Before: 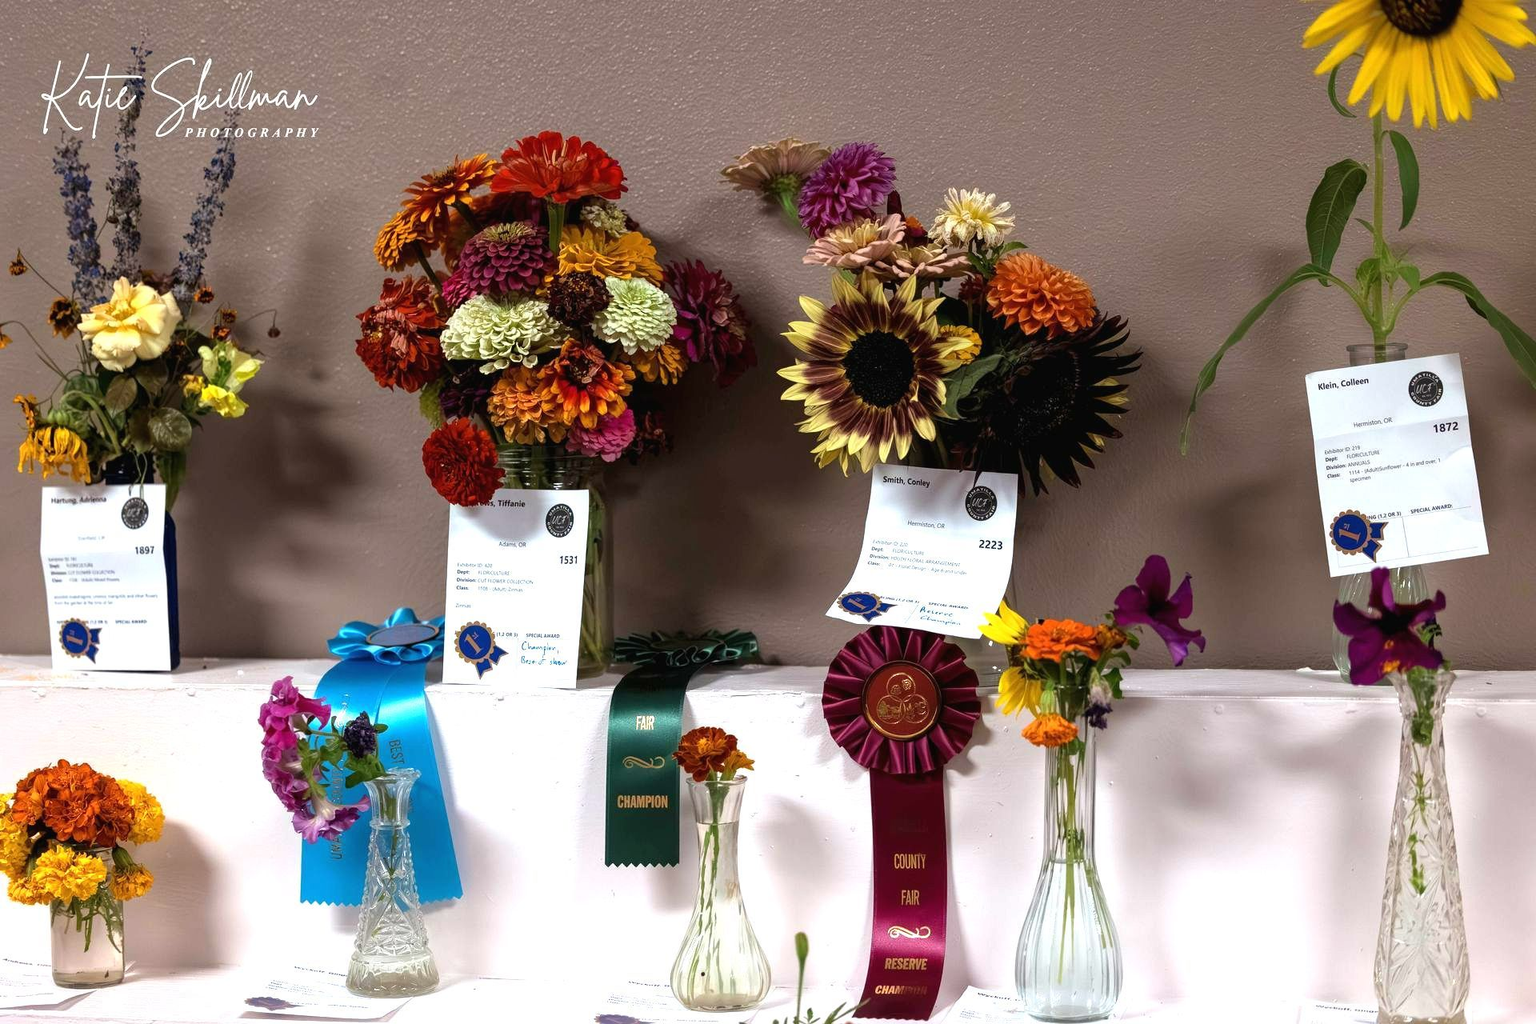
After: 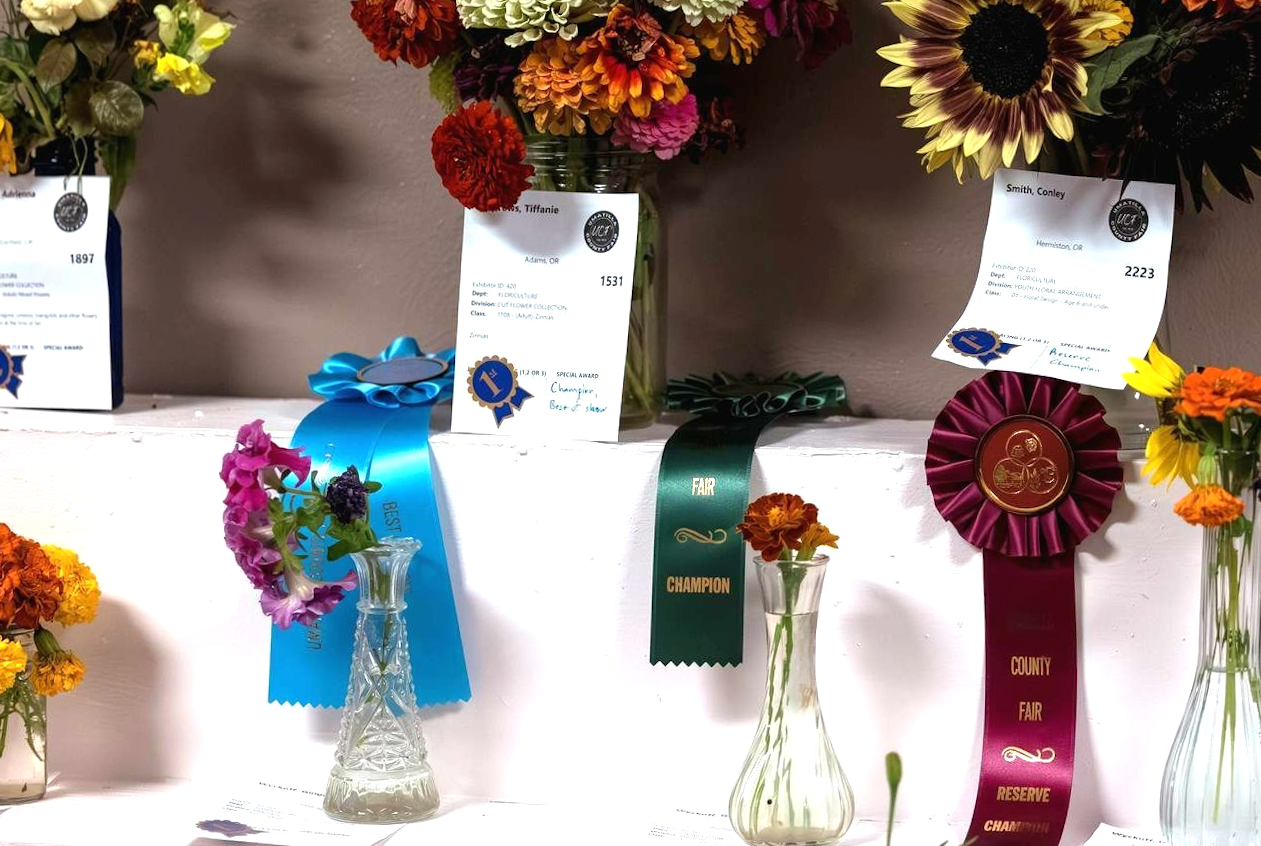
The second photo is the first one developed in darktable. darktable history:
exposure: exposure 0.086 EV, compensate highlight preservation false
crop and rotate: angle -1.11°, left 3.83%, top 31.911%, right 28.55%
